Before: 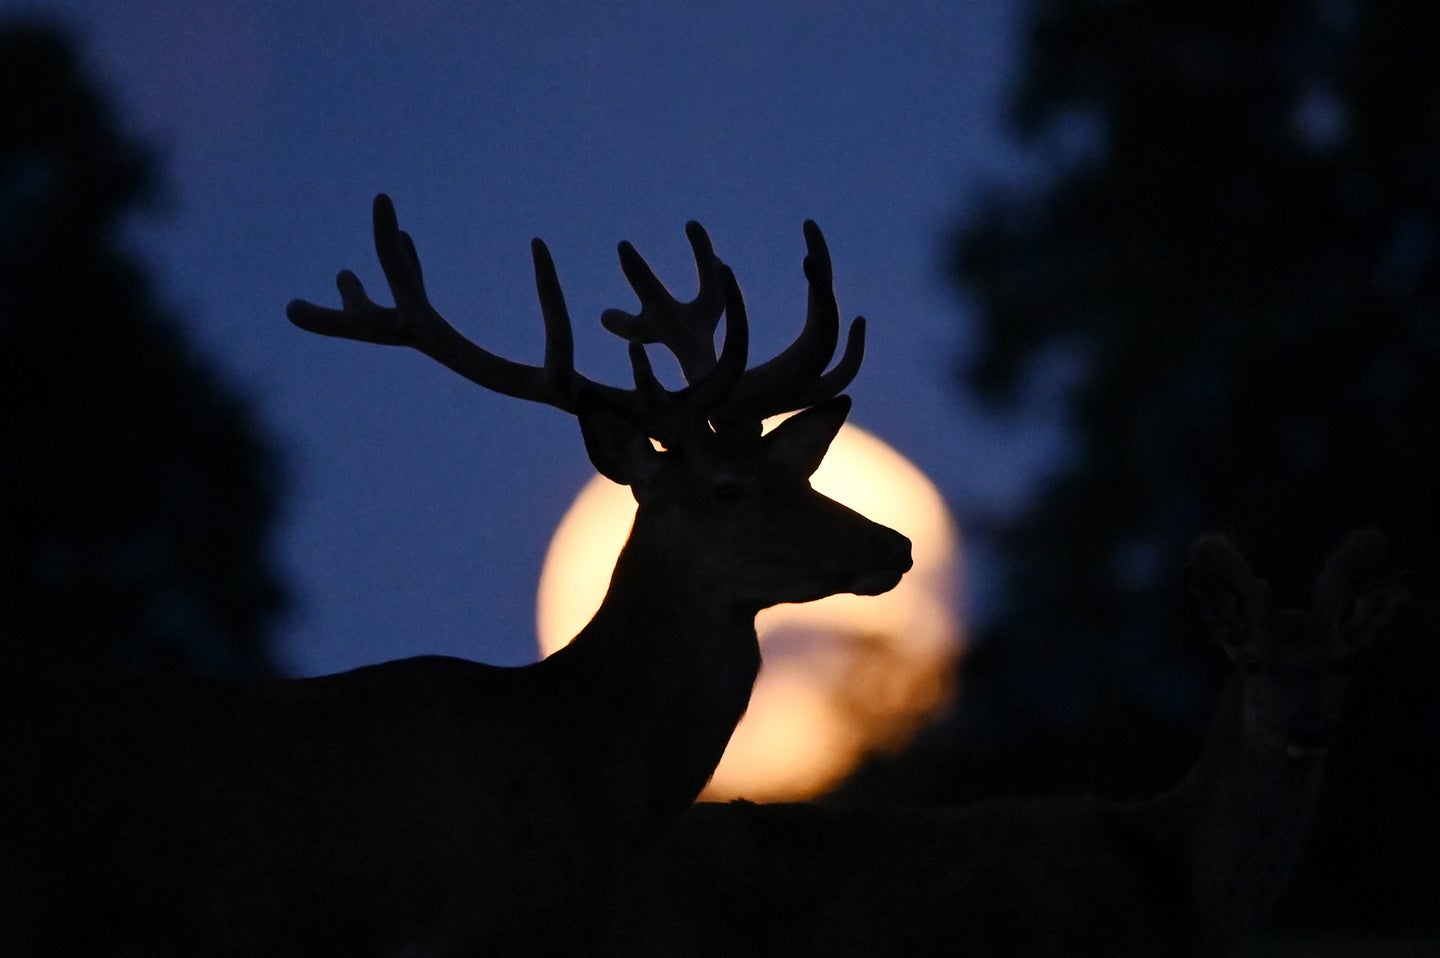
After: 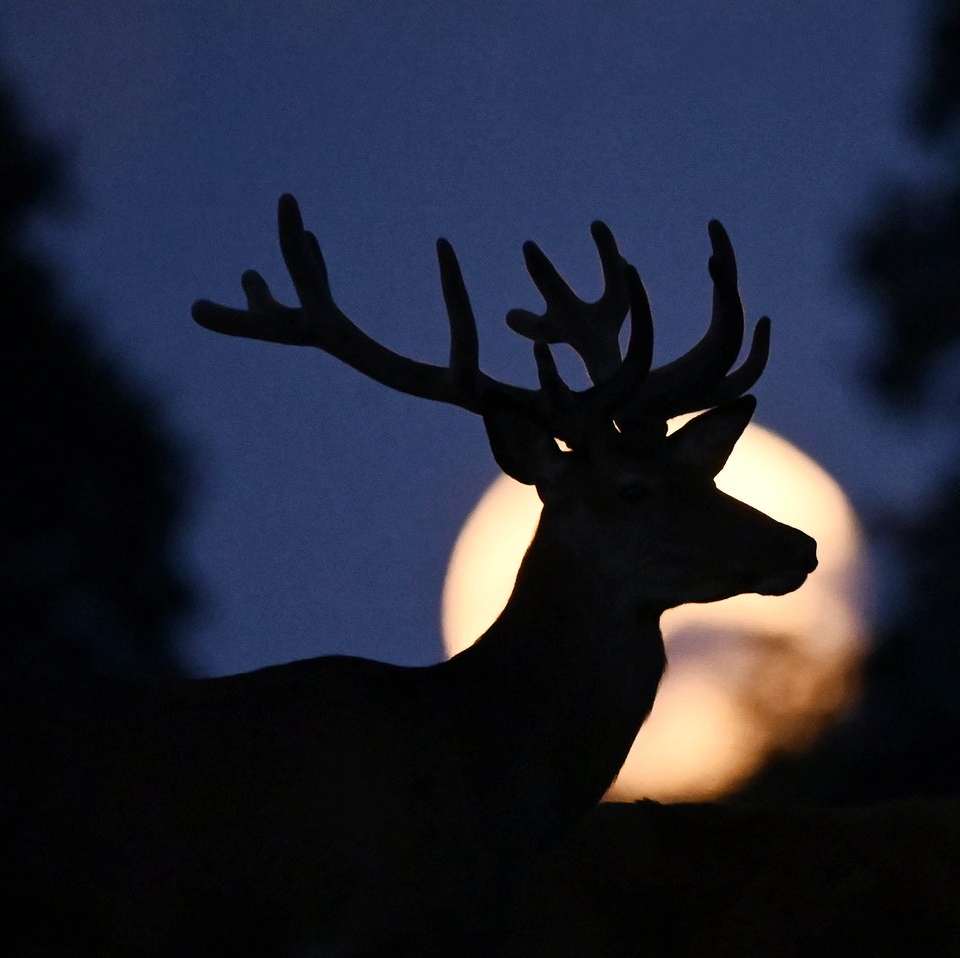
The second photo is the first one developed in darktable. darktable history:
crop and rotate: left 6.617%, right 26.717%
contrast brightness saturation: contrast 0.11, saturation -0.17
